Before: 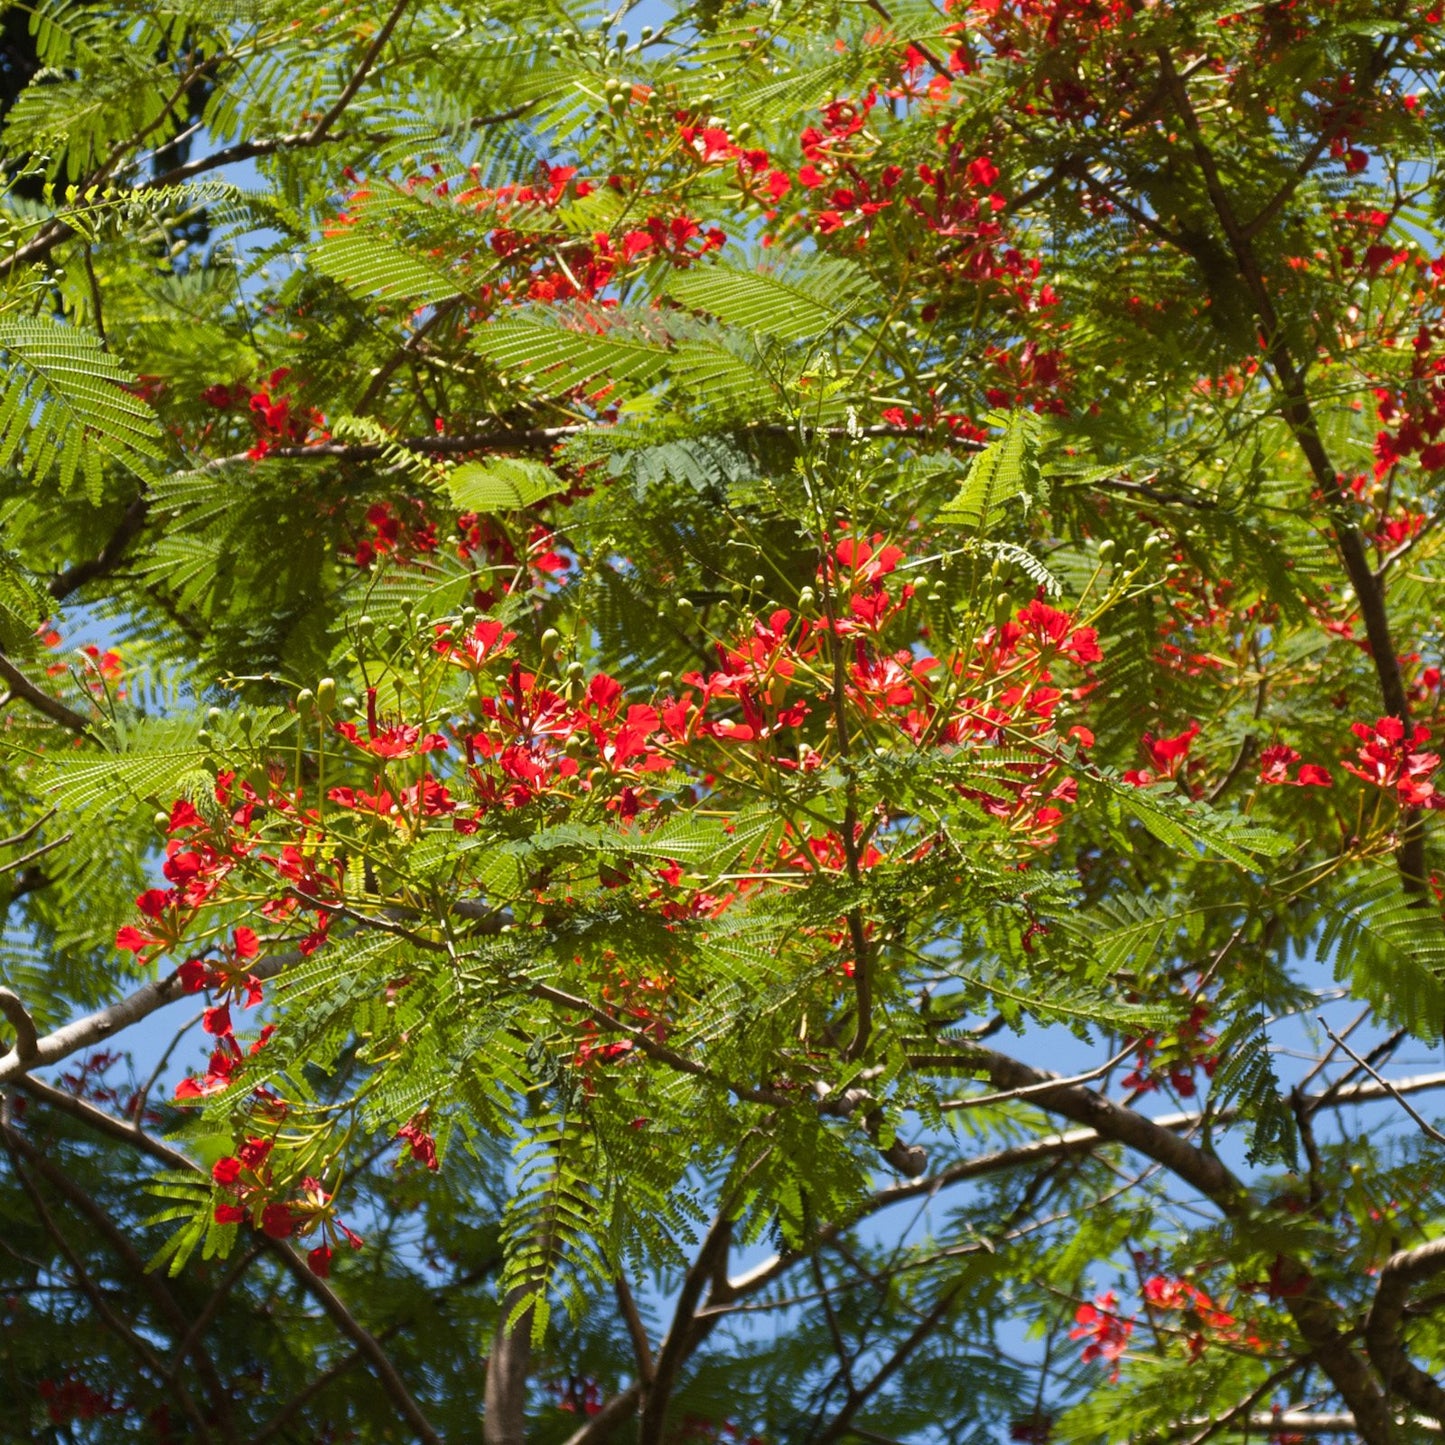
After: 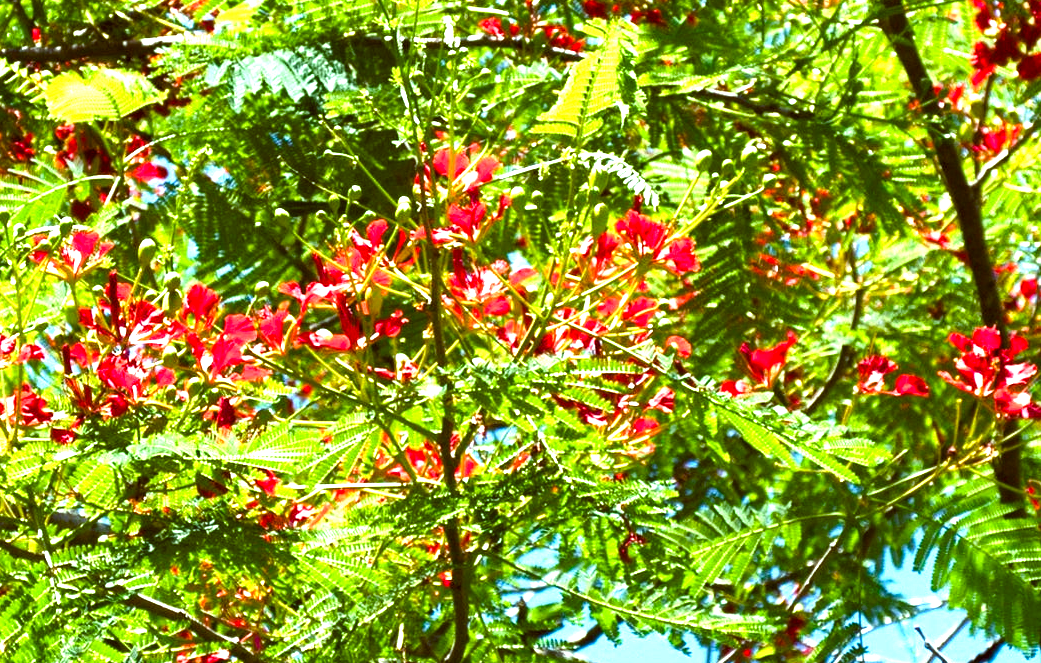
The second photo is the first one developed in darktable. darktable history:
crop and rotate: left 27.938%, top 27.046%, bottom 27.046%
color balance rgb: shadows lift › luminance -7.7%, shadows lift › chroma 2.13%, shadows lift › hue 200.79°, power › luminance -7.77%, power › chroma 2.27%, power › hue 220.69°, highlights gain › luminance 15.15%, highlights gain › chroma 4%, highlights gain › hue 209.35°, global offset › luminance -0.21%, global offset › chroma 0.27%, perceptual saturation grading › global saturation 24.42%, perceptual saturation grading › highlights -24.42%, perceptual saturation grading › mid-tones 24.42%, perceptual saturation grading › shadows 40%, perceptual brilliance grading › global brilliance -5%, perceptual brilliance grading › highlights 24.42%, perceptual brilliance grading › mid-tones 7%, perceptual brilliance grading › shadows -5%
contrast brightness saturation: contrast 0.03, brightness -0.04
exposure: black level correction 0, exposure 0.95 EV, compensate exposure bias true, compensate highlight preservation false
